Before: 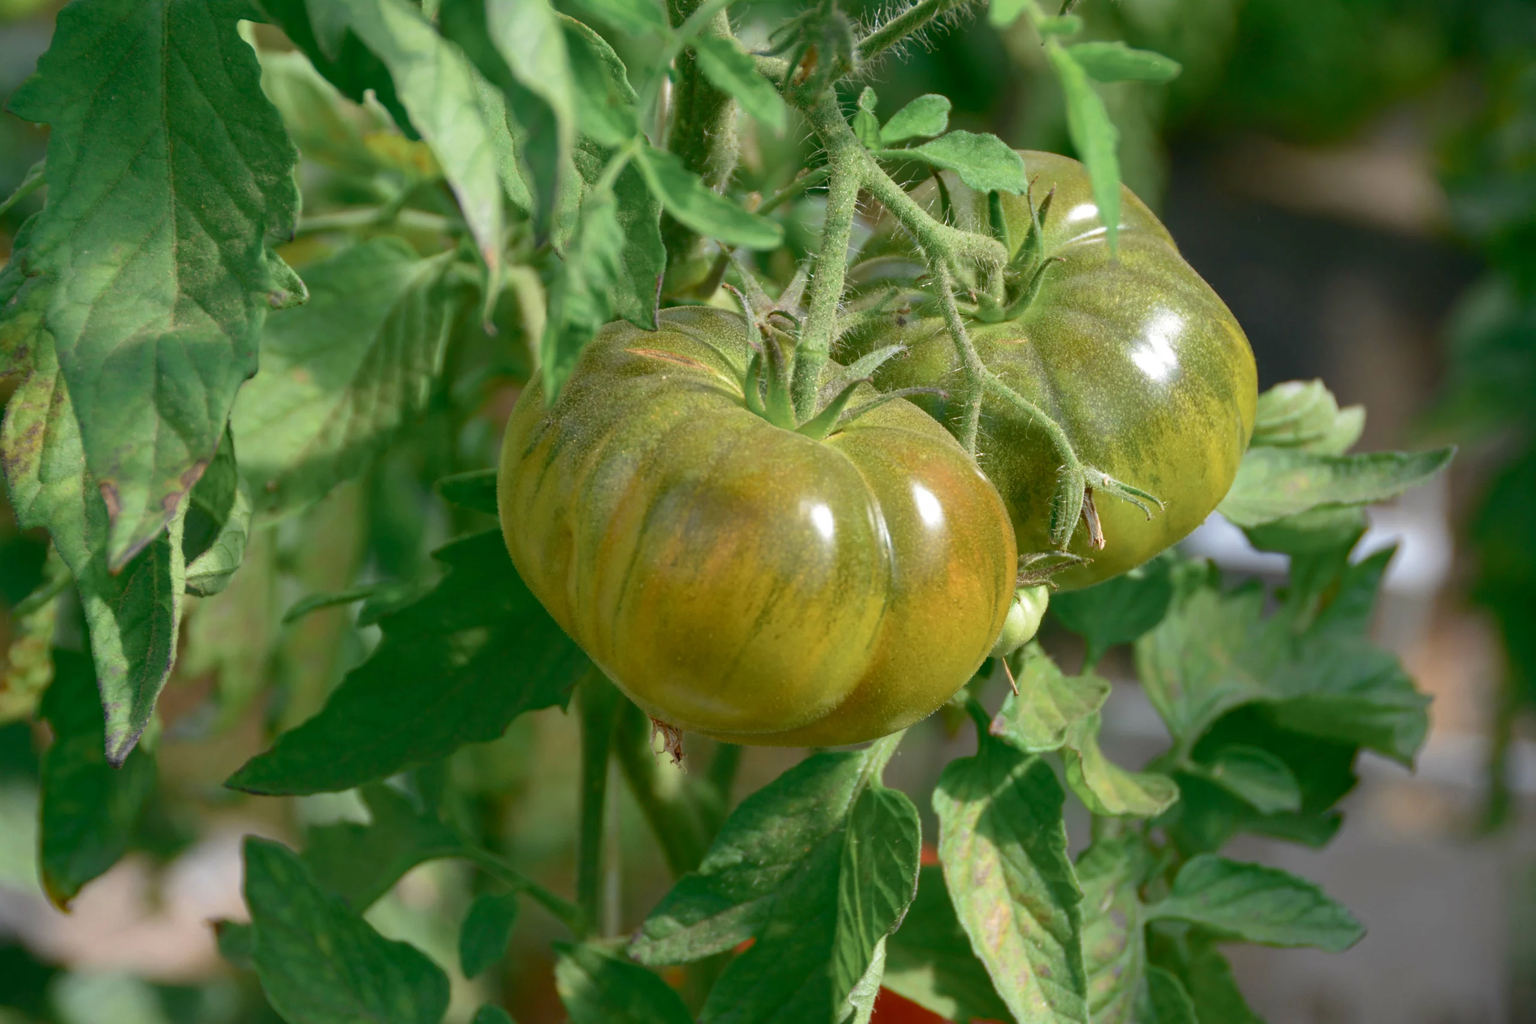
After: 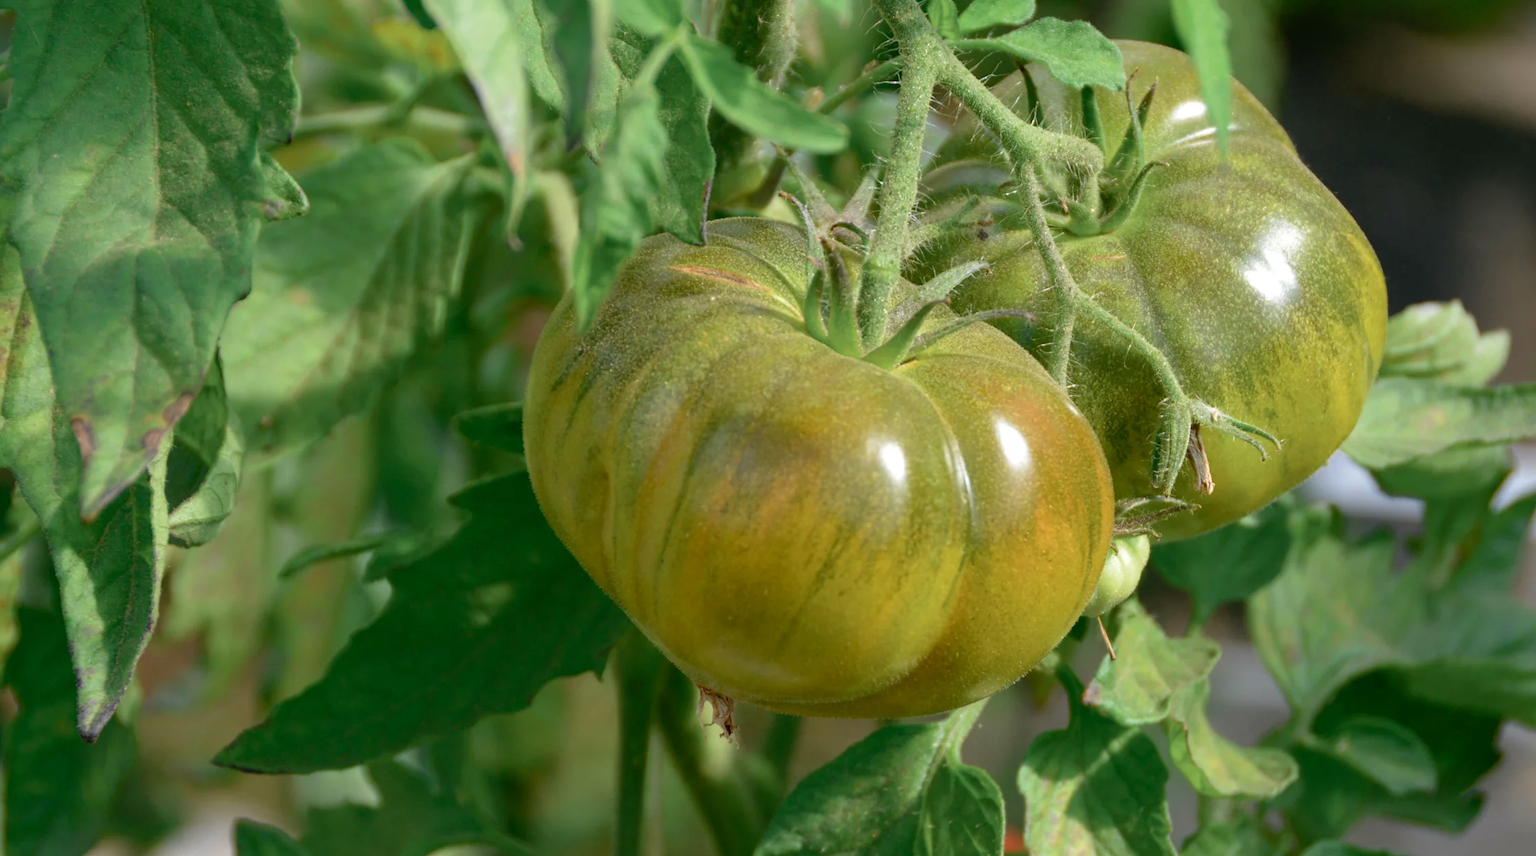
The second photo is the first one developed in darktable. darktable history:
crop and rotate: left 2.425%, top 11.305%, right 9.6%, bottom 15.08%
rgb curve: curves: ch0 [(0, 0) (0.136, 0.078) (0.262, 0.245) (0.414, 0.42) (1, 1)], compensate middle gray true, preserve colors basic power
